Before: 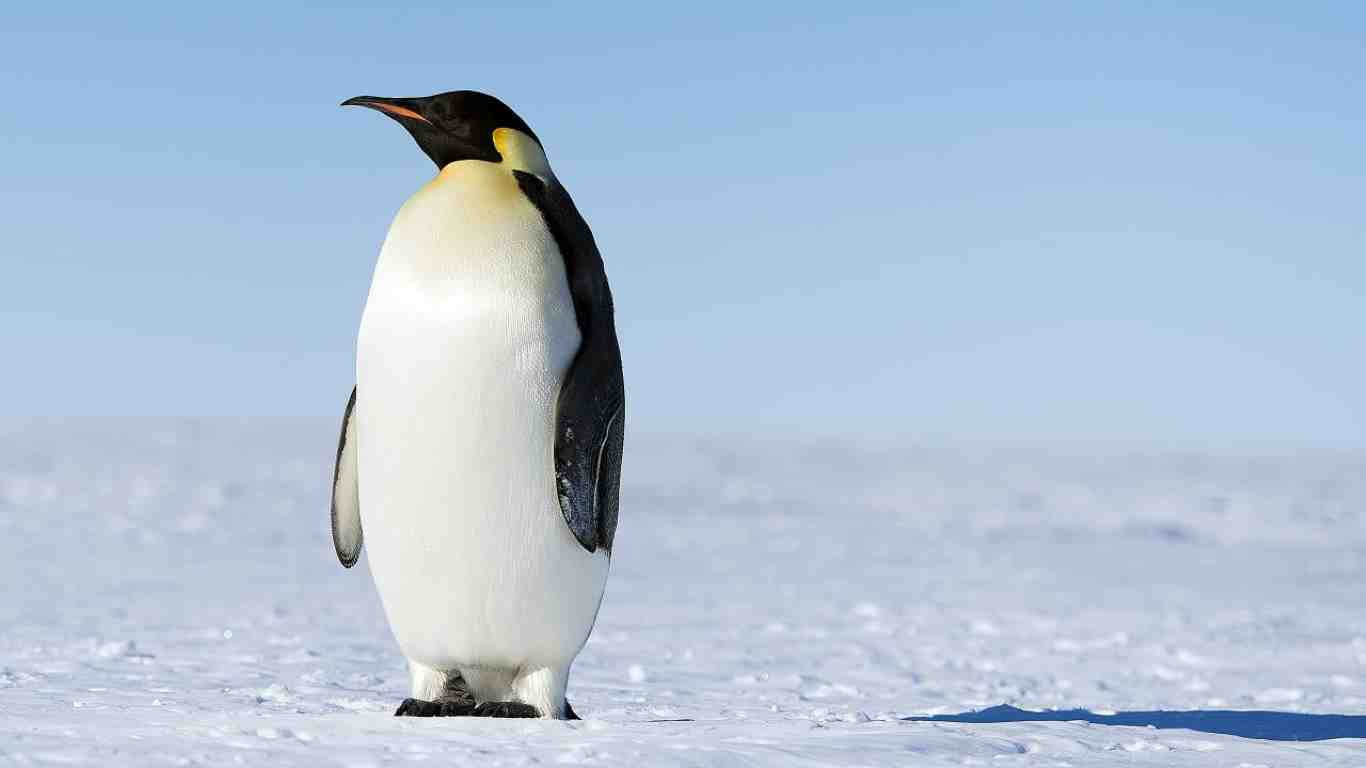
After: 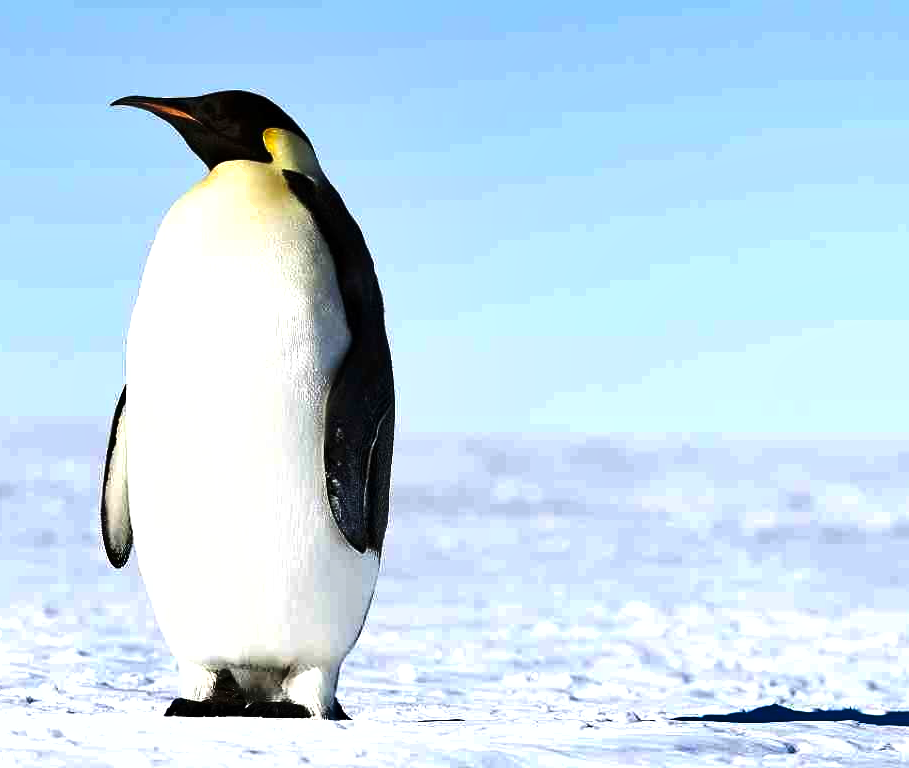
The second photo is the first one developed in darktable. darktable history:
shadows and highlights: soften with gaussian
crop: left 16.899%, right 16.556%
tone equalizer: -8 EV -0.75 EV, -7 EV -0.7 EV, -6 EV -0.6 EV, -5 EV -0.4 EV, -3 EV 0.4 EV, -2 EV 0.6 EV, -1 EV 0.7 EV, +0 EV 0.75 EV, edges refinement/feathering 500, mask exposure compensation -1.57 EV, preserve details no
